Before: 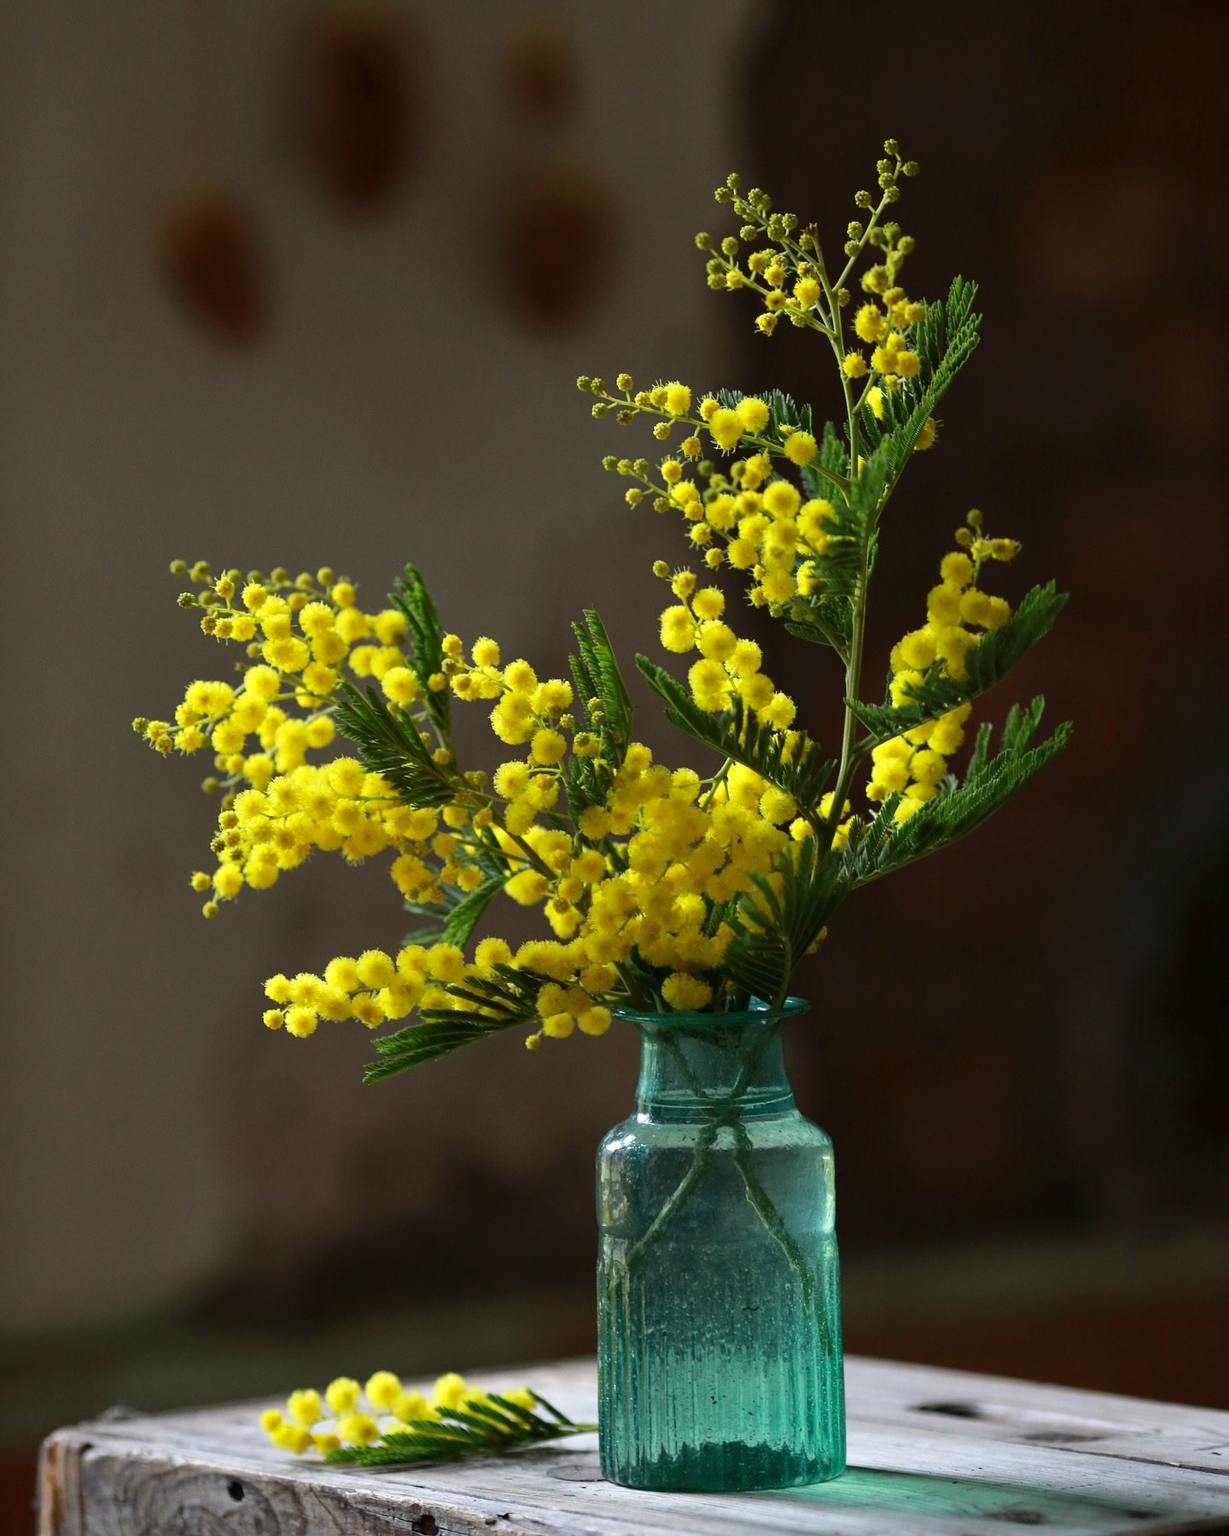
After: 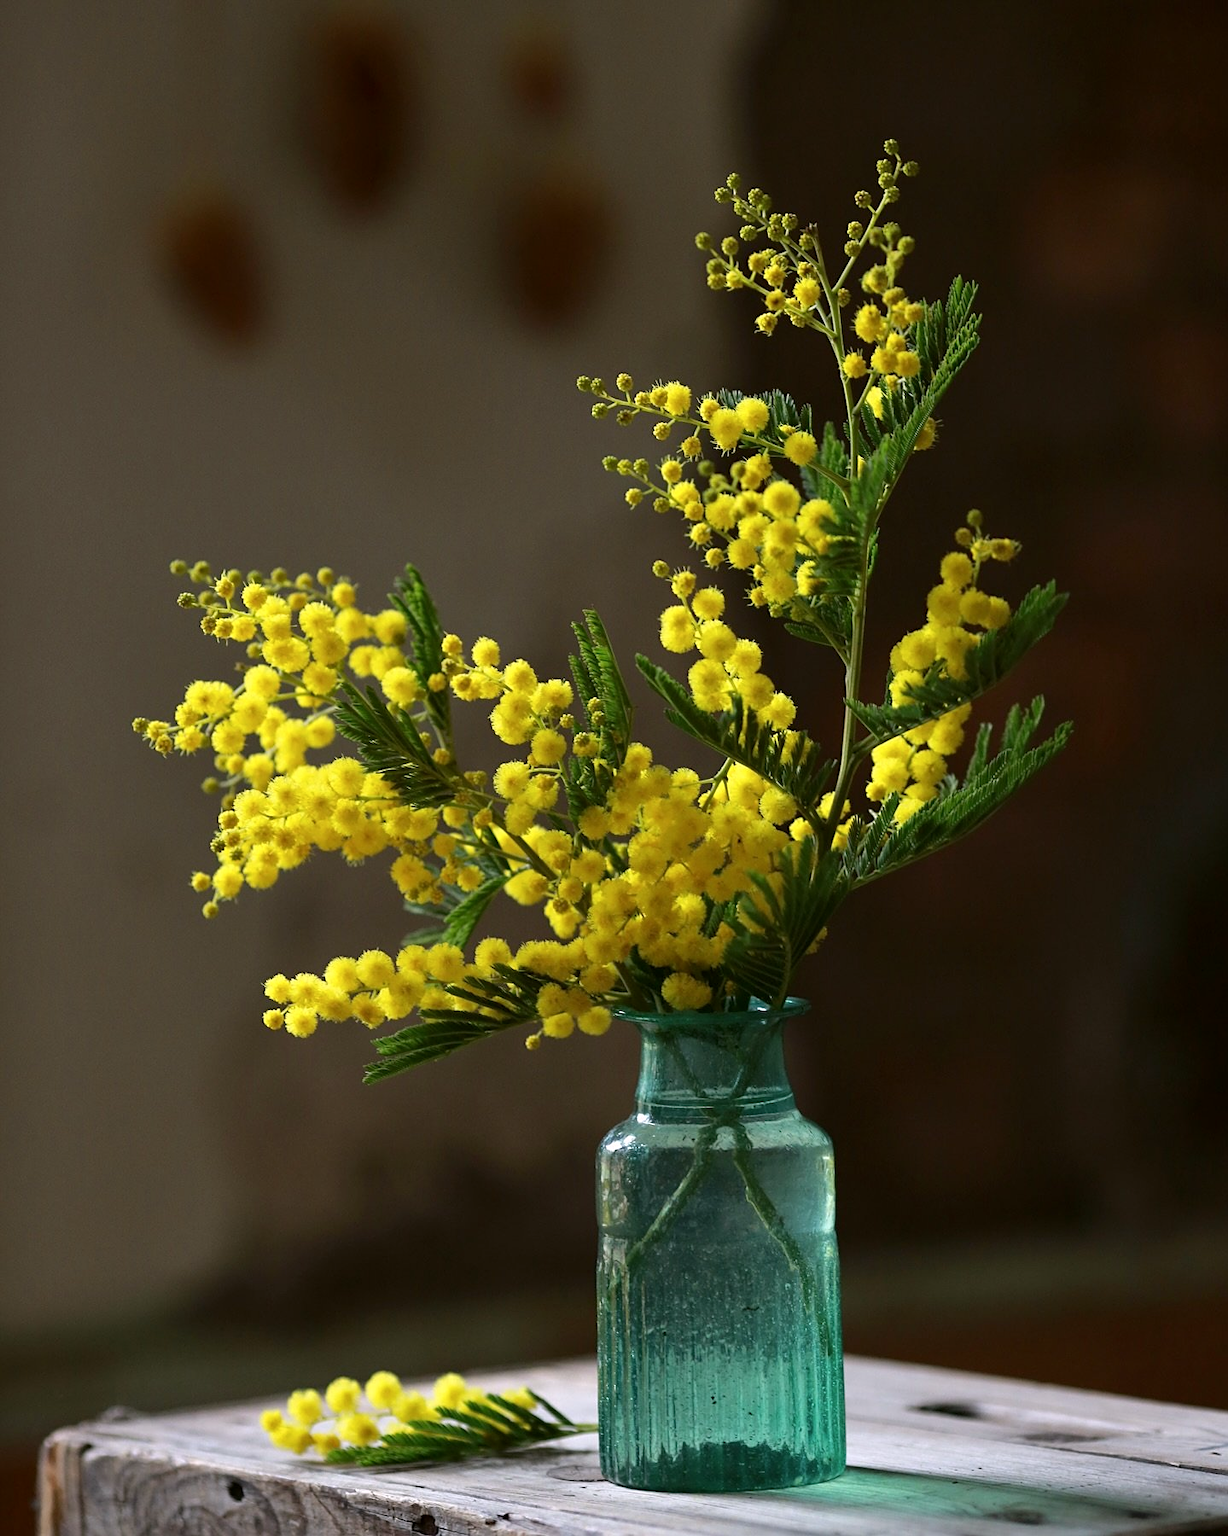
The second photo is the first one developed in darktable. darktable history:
sharpen: amount 0.208
color correction: highlights a* 3.15, highlights b* -1.31, shadows a* -0.103, shadows b* 2.39, saturation 0.98
